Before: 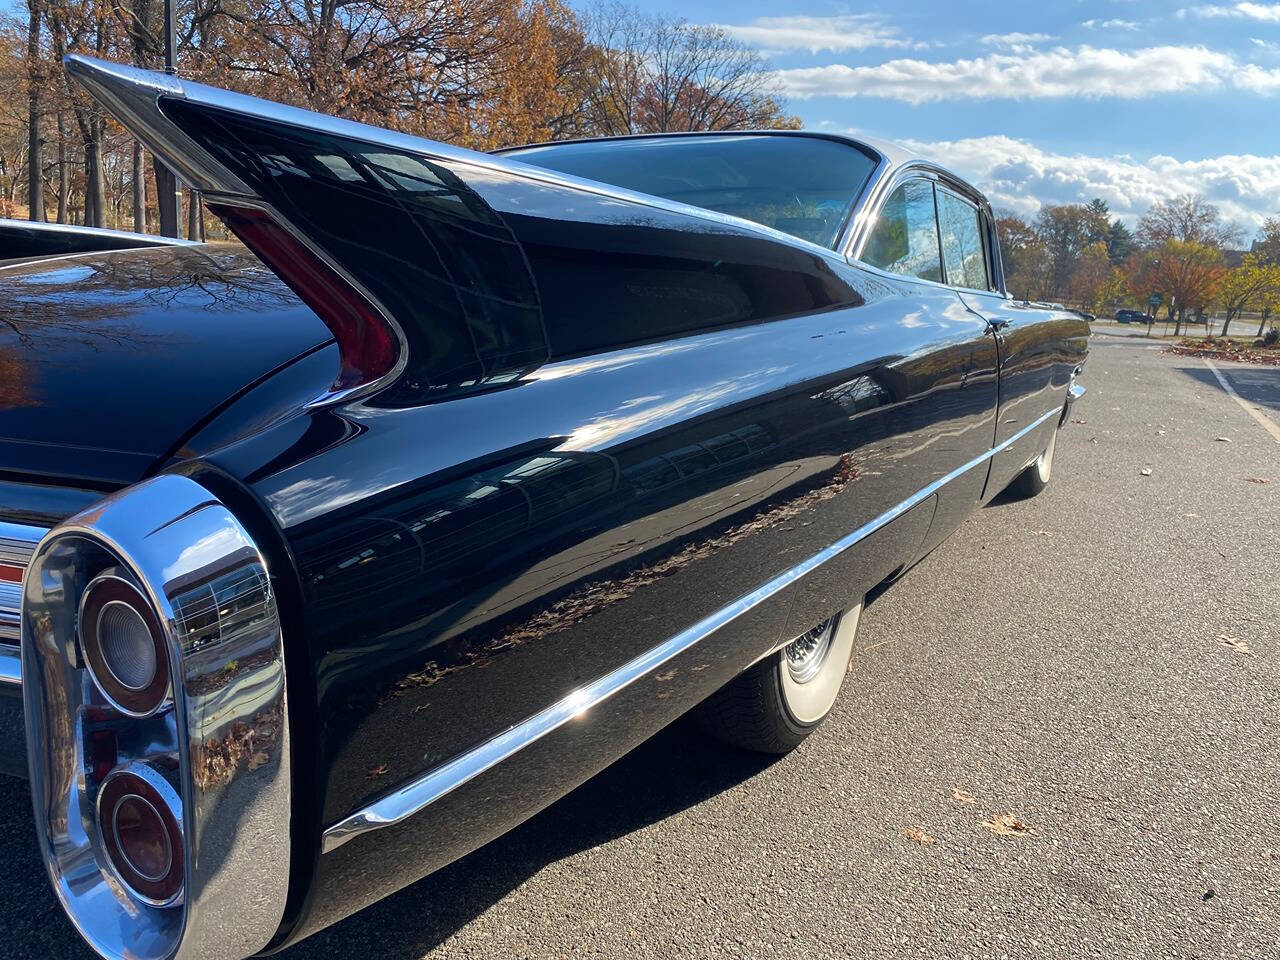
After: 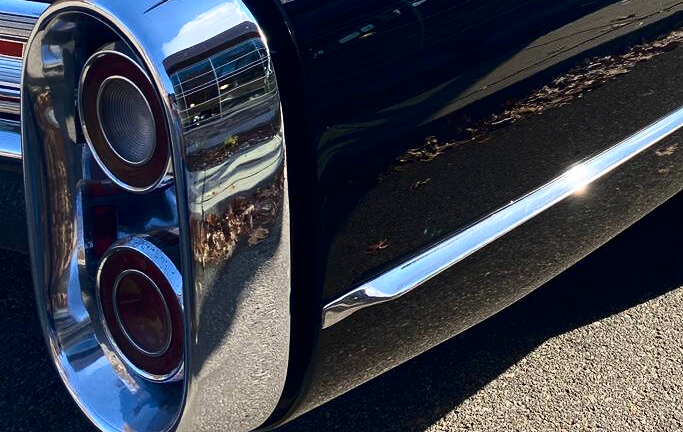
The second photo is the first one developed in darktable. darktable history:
crop and rotate: top 54.778%, right 46.61%, bottom 0.159%
contrast brightness saturation: contrast 0.28
